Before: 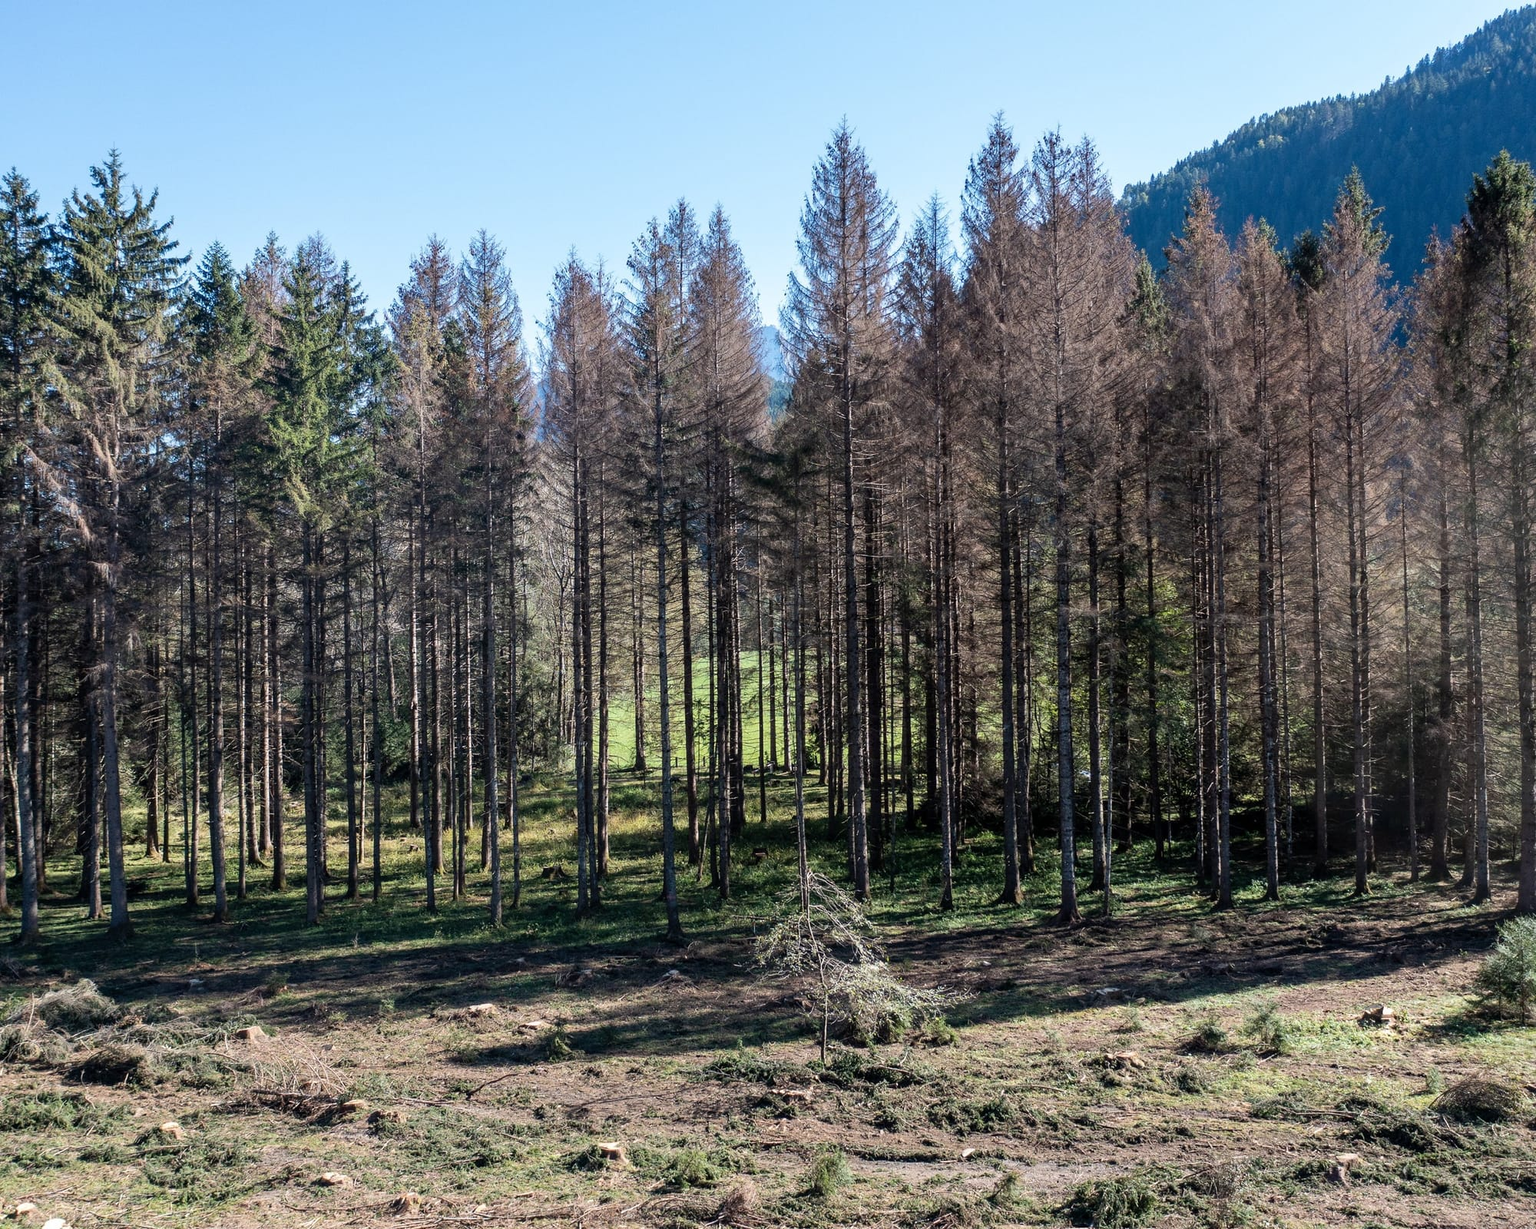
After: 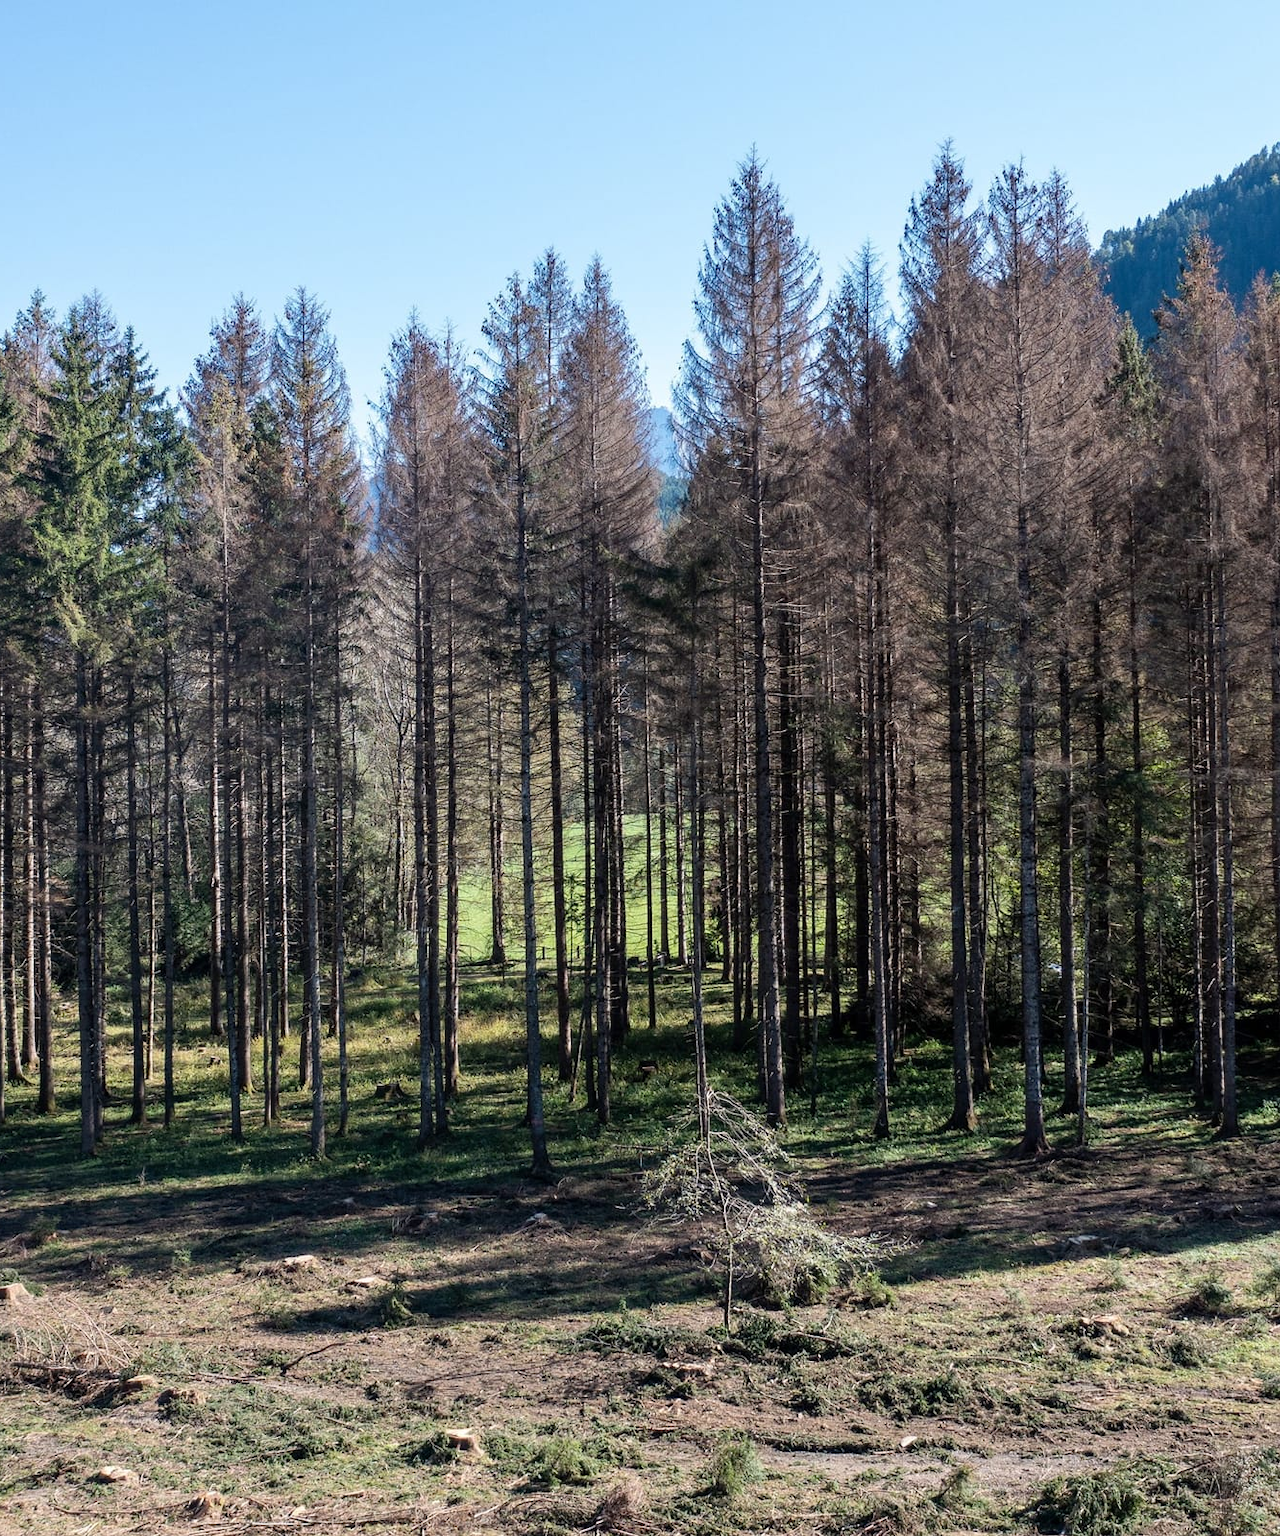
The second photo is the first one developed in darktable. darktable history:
crop and rotate: left 15.754%, right 17.579%
color balance rgb: on, module defaults
